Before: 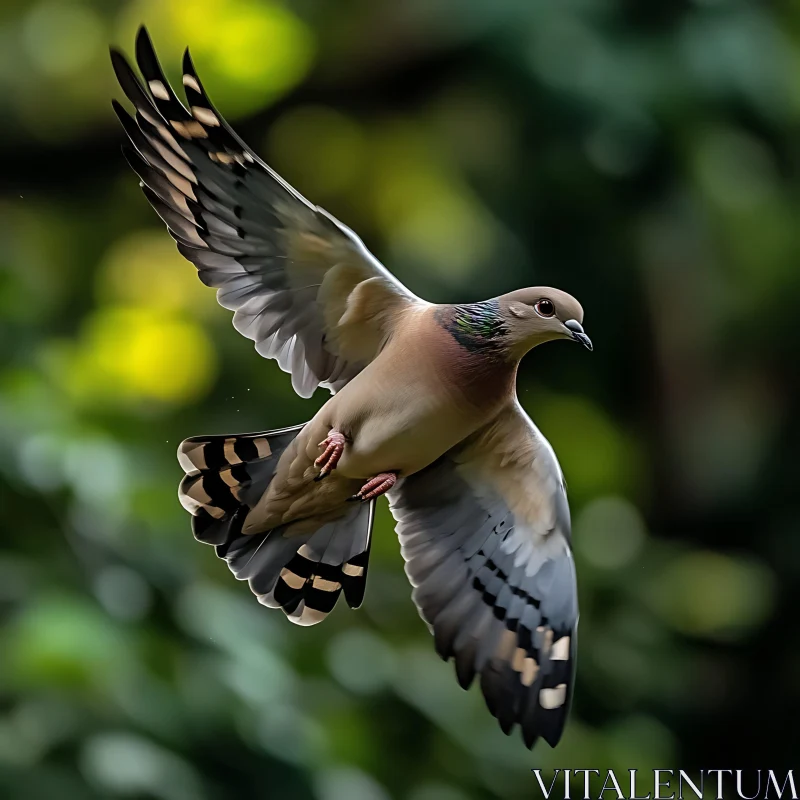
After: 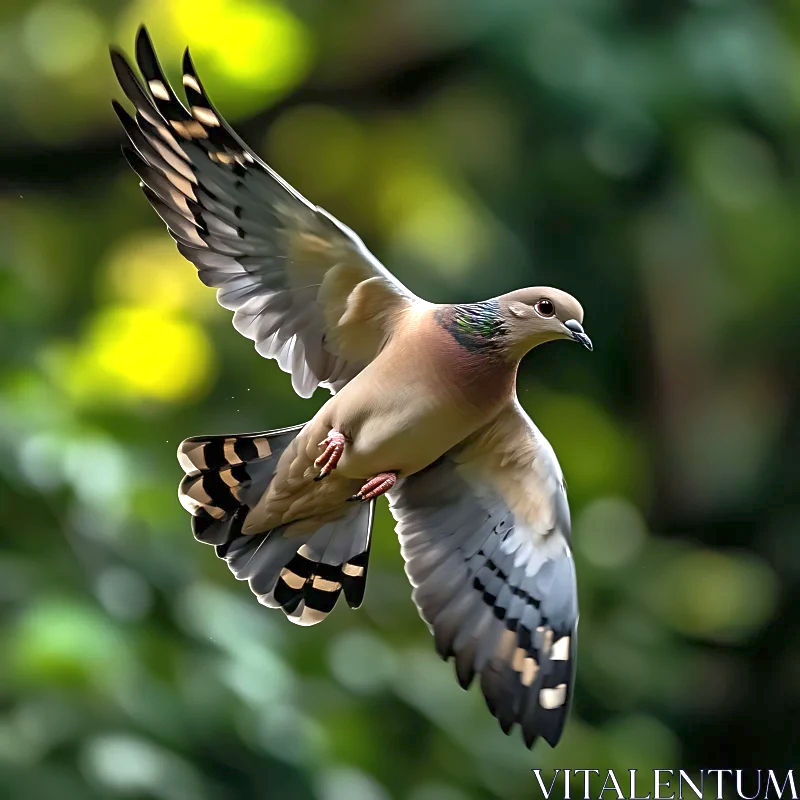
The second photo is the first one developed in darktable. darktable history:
rgb curve: curves: ch0 [(0, 0) (0.072, 0.166) (0.217, 0.293) (0.414, 0.42) (1, 1)], compensate middle gray true, preserve colors basic power
tone equalizer: -8 EV -0.417 EV, -7 EV -0.389 EV, -6 EV -0.333 EV, -5 EV -0.222 EV, -3 EV 0.222 EV, -2 EV 0.333 EV, -1 EV 0.389 EV, +0 EV 0.417 EV, edges refinement/feathering 500, mask exposure compensation -1.57 EV, preserve details no
exposure: exposure 0.556 EV, compensate highlight preservation false
